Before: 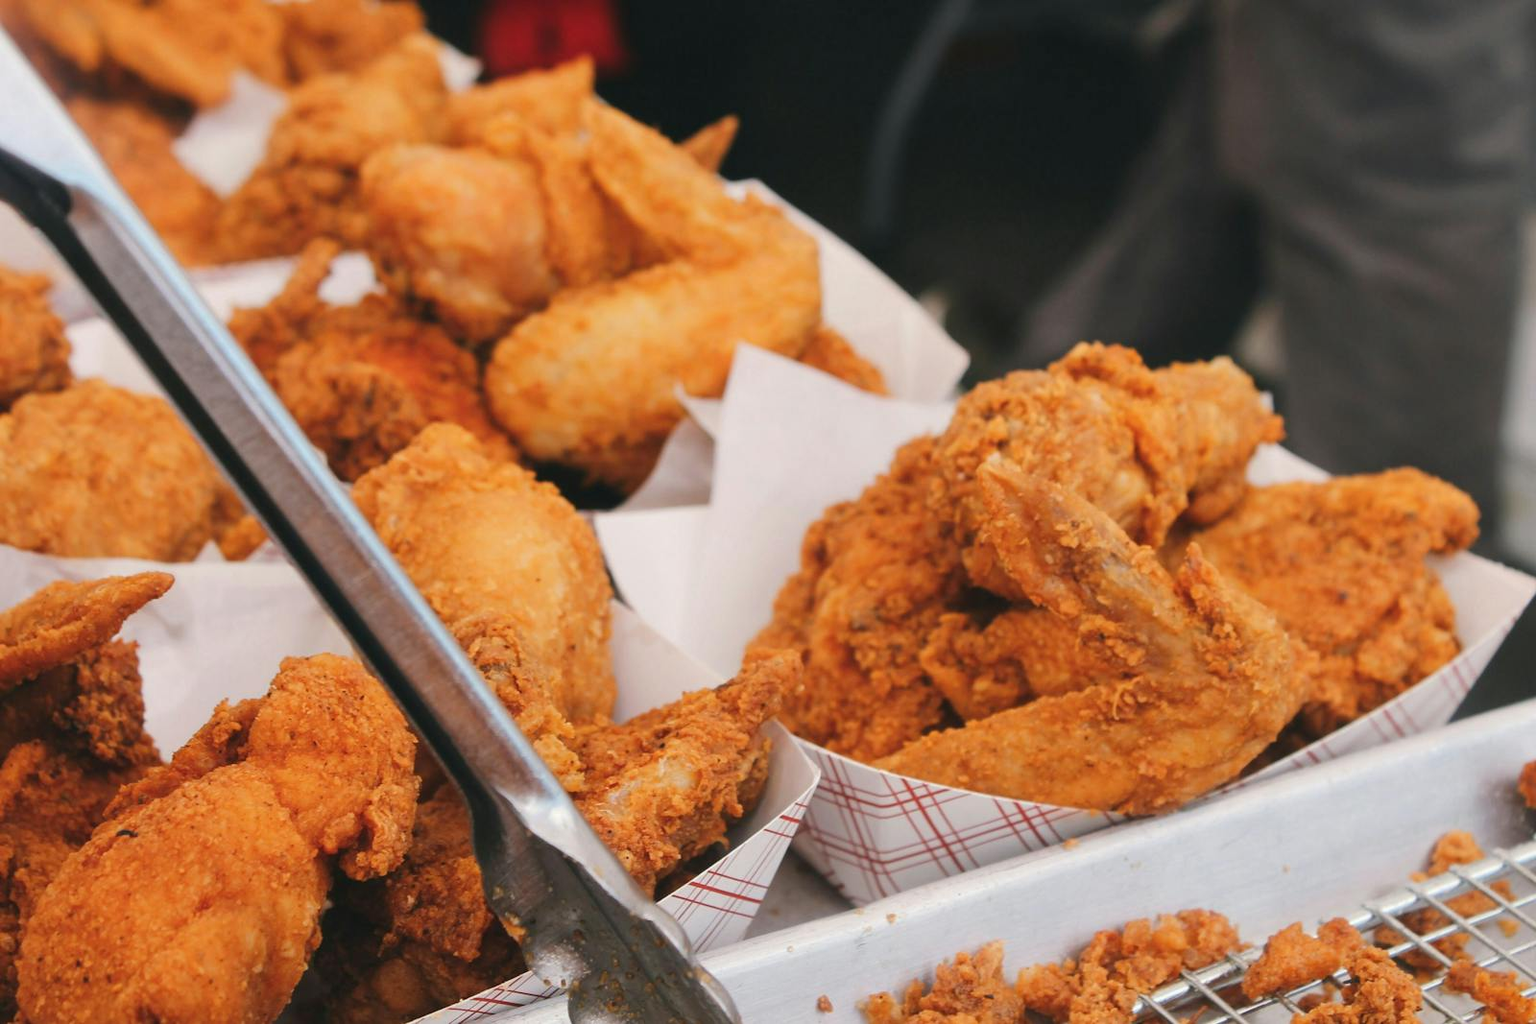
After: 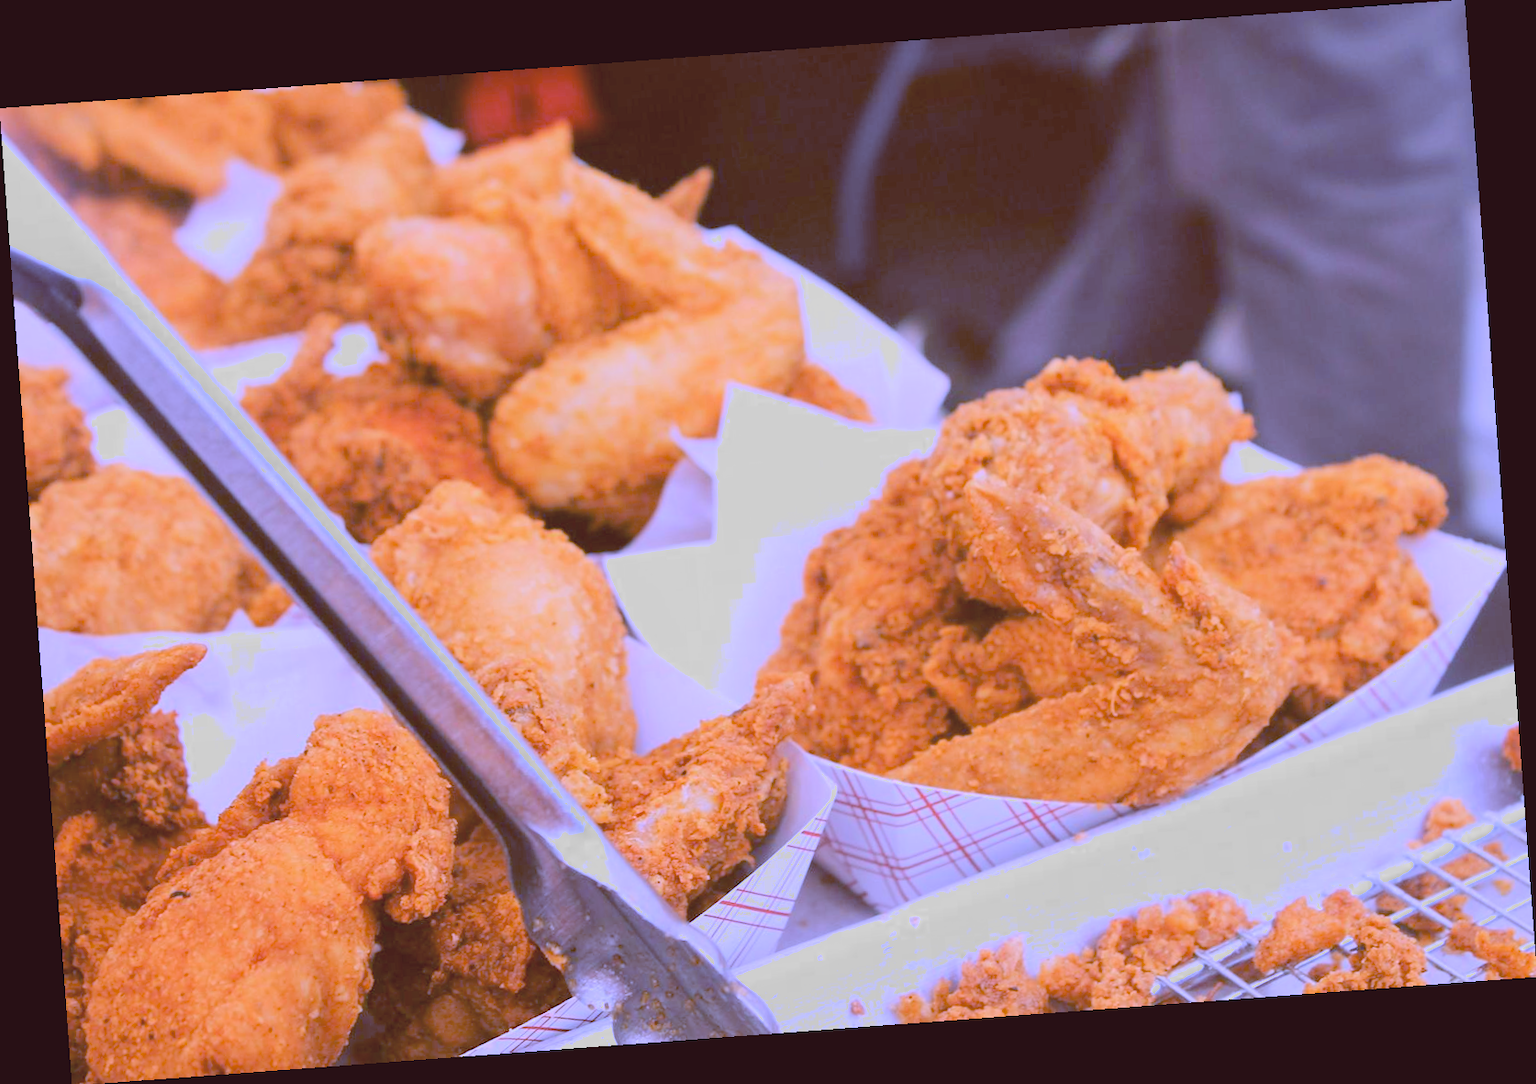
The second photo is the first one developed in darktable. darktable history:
filmic rgb: black relative exposure -15 EV, white relative exposure 3 EV, threshold 6 EV, target black luminance 0%, hardness 9.27, latitude 99%, contrast 0.912, shadows ↔ highlights balance 0.505%, add noise in highlights 0, color science v3 (2019), use custom middle-gray values true, iterations of high-quality reconstruction 0, contrast in highlights soft, enable highlight reconstruction true
color balance: lift [1, 1.015, 1.004, 0.985], gamma [1, 0.958, 0.971, 1.042], gain [1, 0.956, 0.977, 1.044]
contrast brightness saturation: brightness 0.28
white balance: red 0.98, blue 1.61
rotate and perspective: rotation -4.25°, automatic cropping off
